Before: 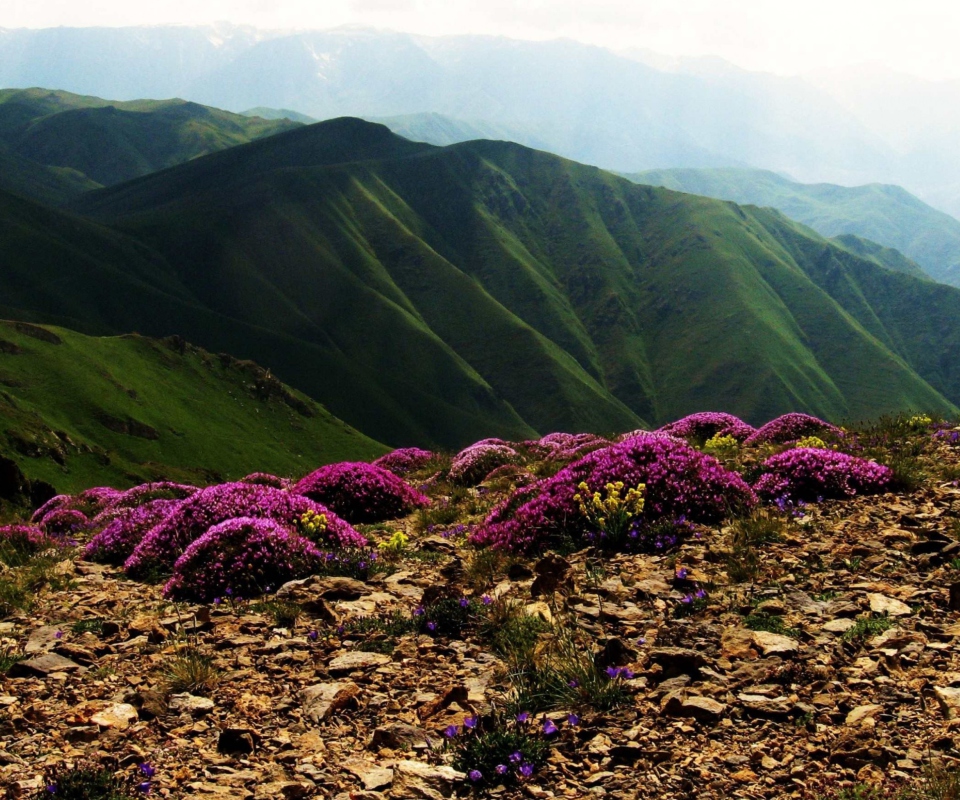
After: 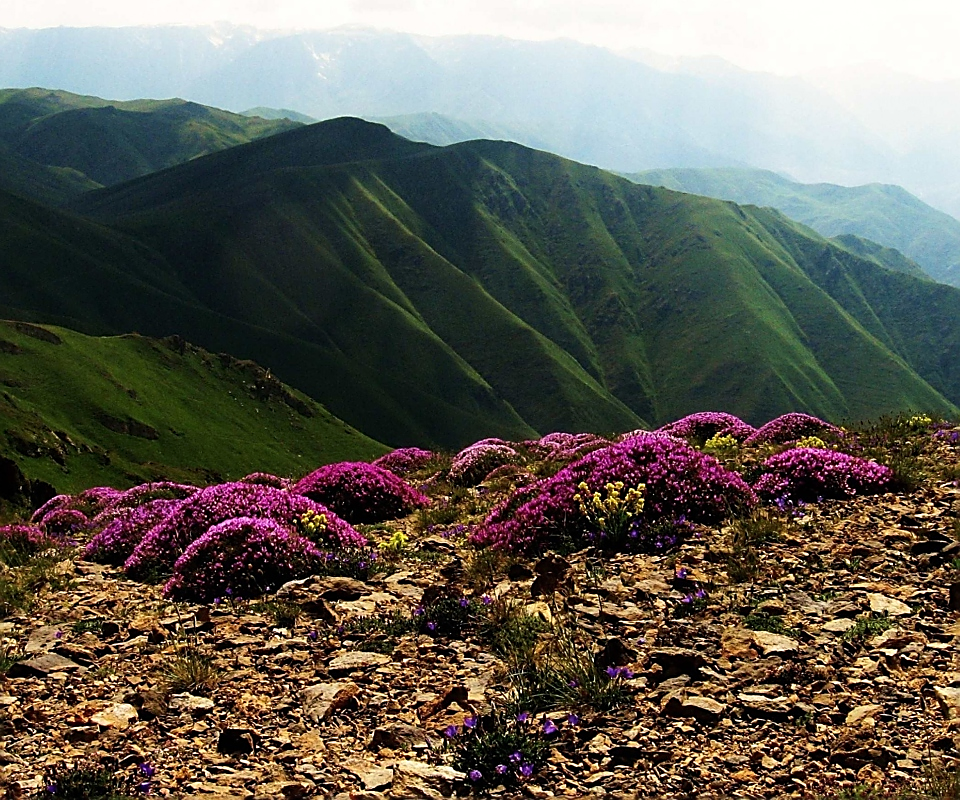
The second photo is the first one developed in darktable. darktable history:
sharpen: radius 1.406, amount 1.243, threshold 0.687
